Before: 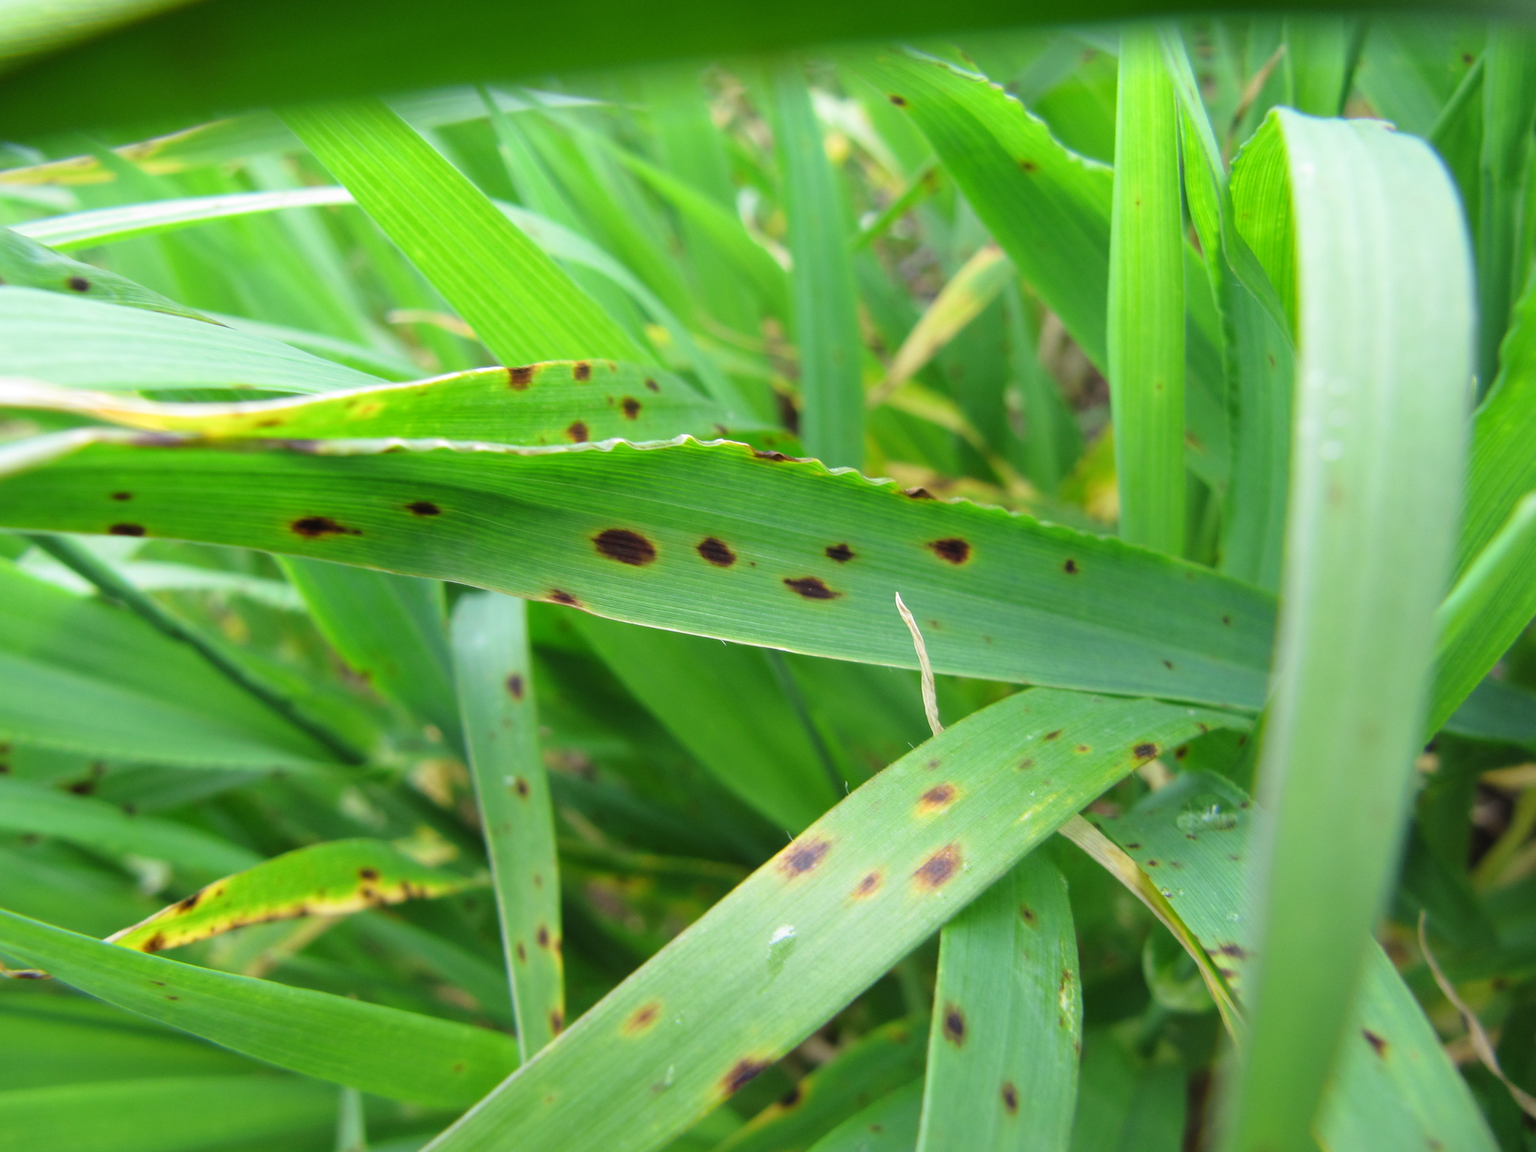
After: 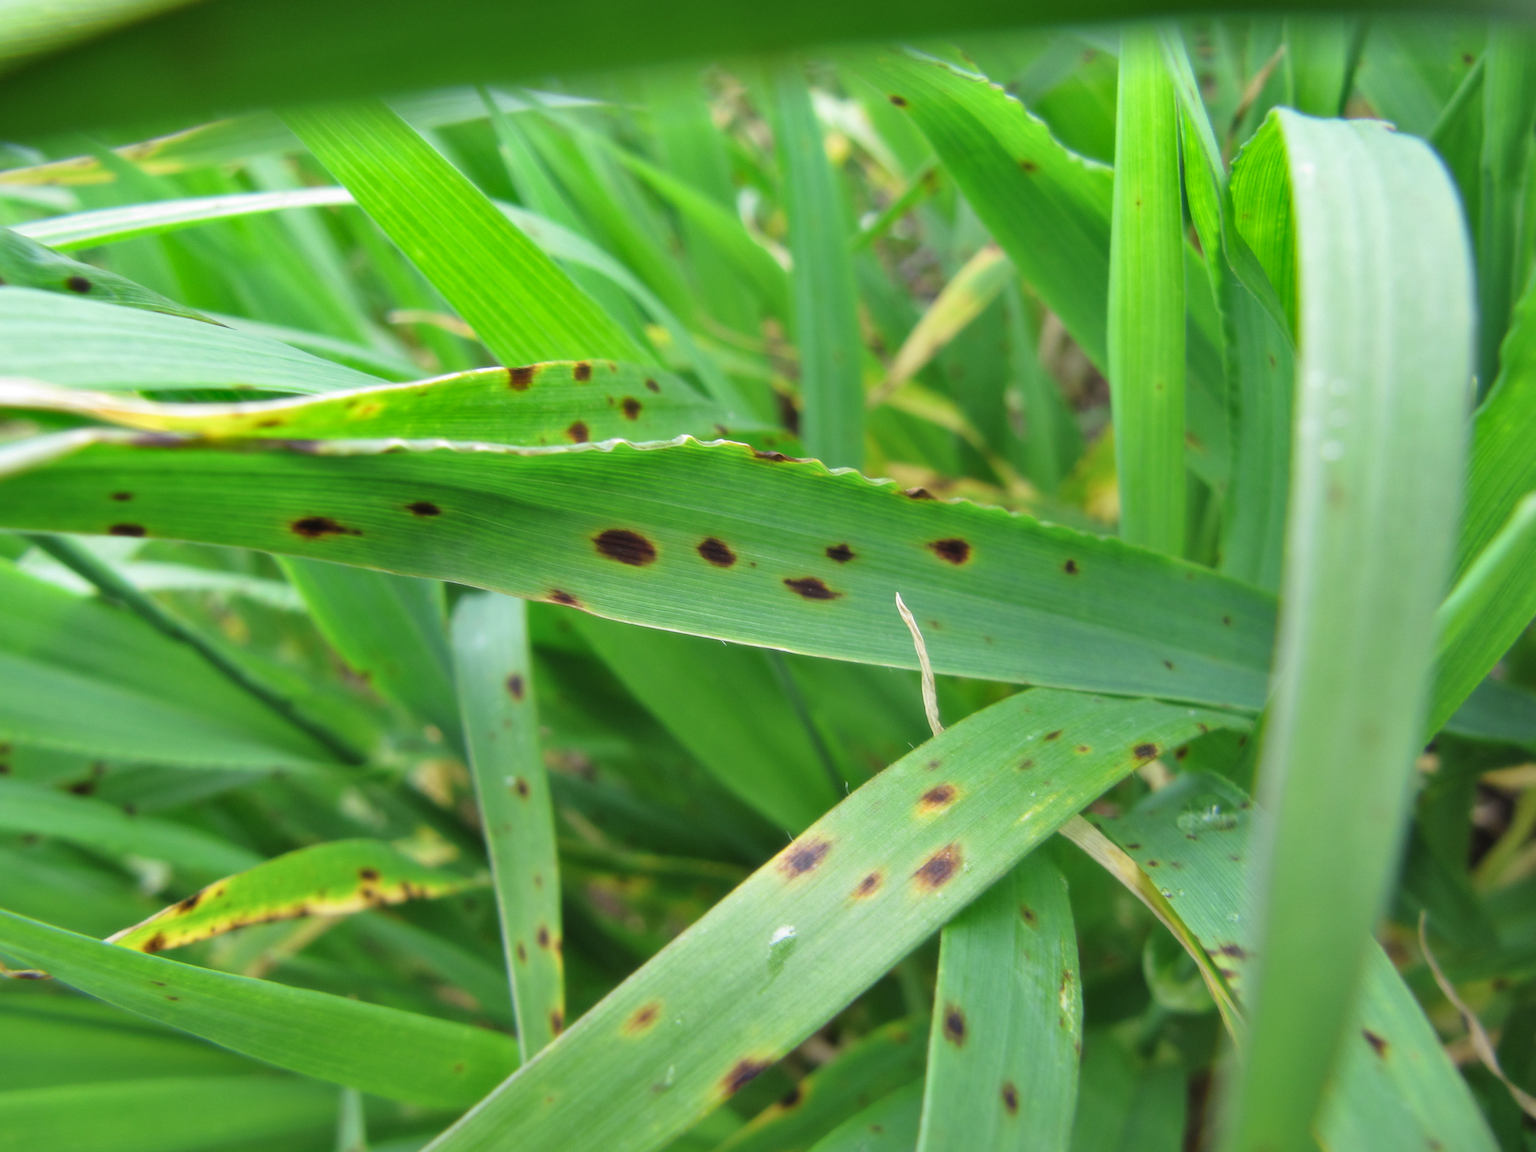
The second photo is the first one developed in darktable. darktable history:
soften: size 10%, saturation 50%, brightness 0.2 EV, mix 10%
shadows and highlights: low approximation 0.01, soften with gaussian
